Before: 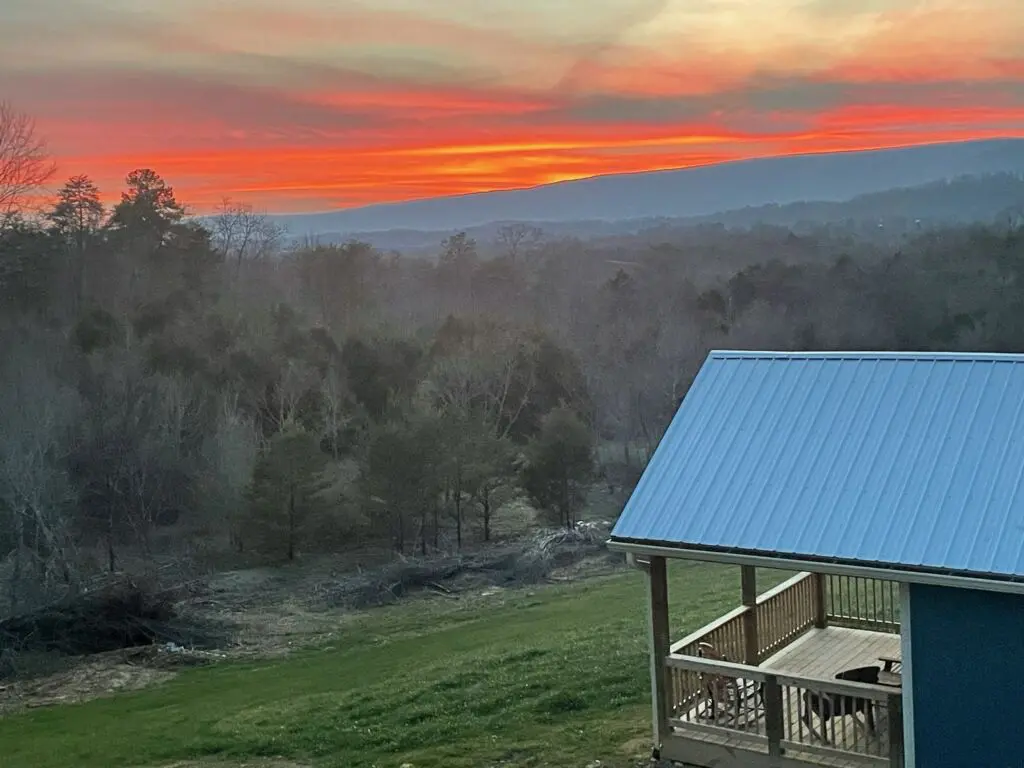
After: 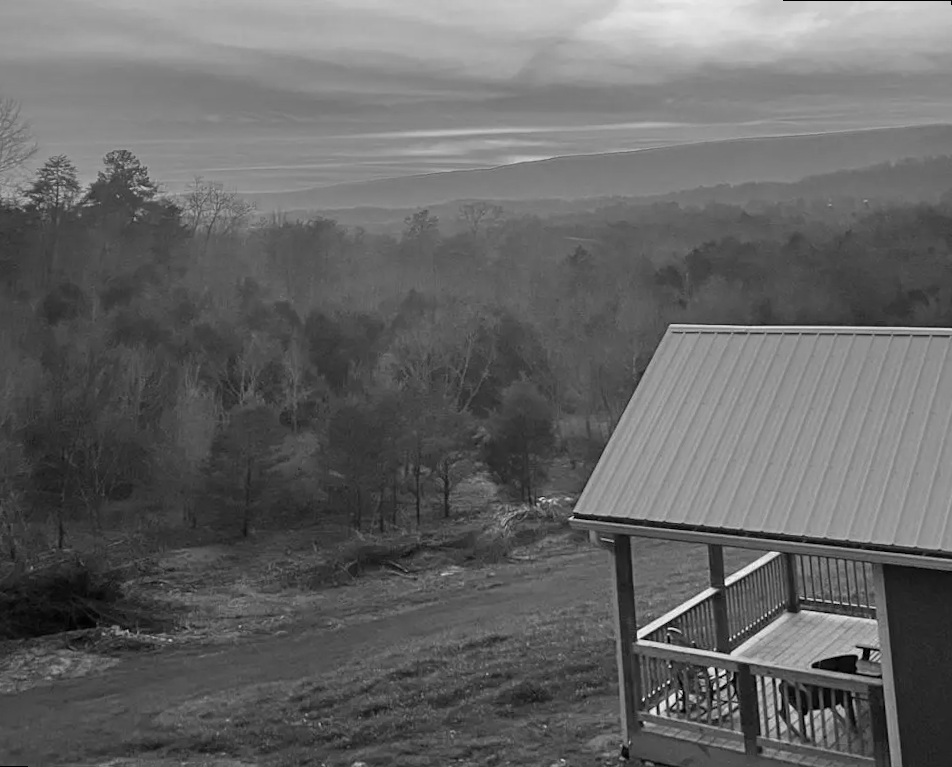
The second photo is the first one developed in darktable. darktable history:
monochrome: on, module defaults
color calibration: illuminant Planckian (black body), x 0.378, y 0.375, temperature 4065 K
rotate and perspective: rotation 0.215°, lens shift (vertical) -0.139, crop left 0.069, crop right 0.939, crop top 0.002, crop bottom 0.996
